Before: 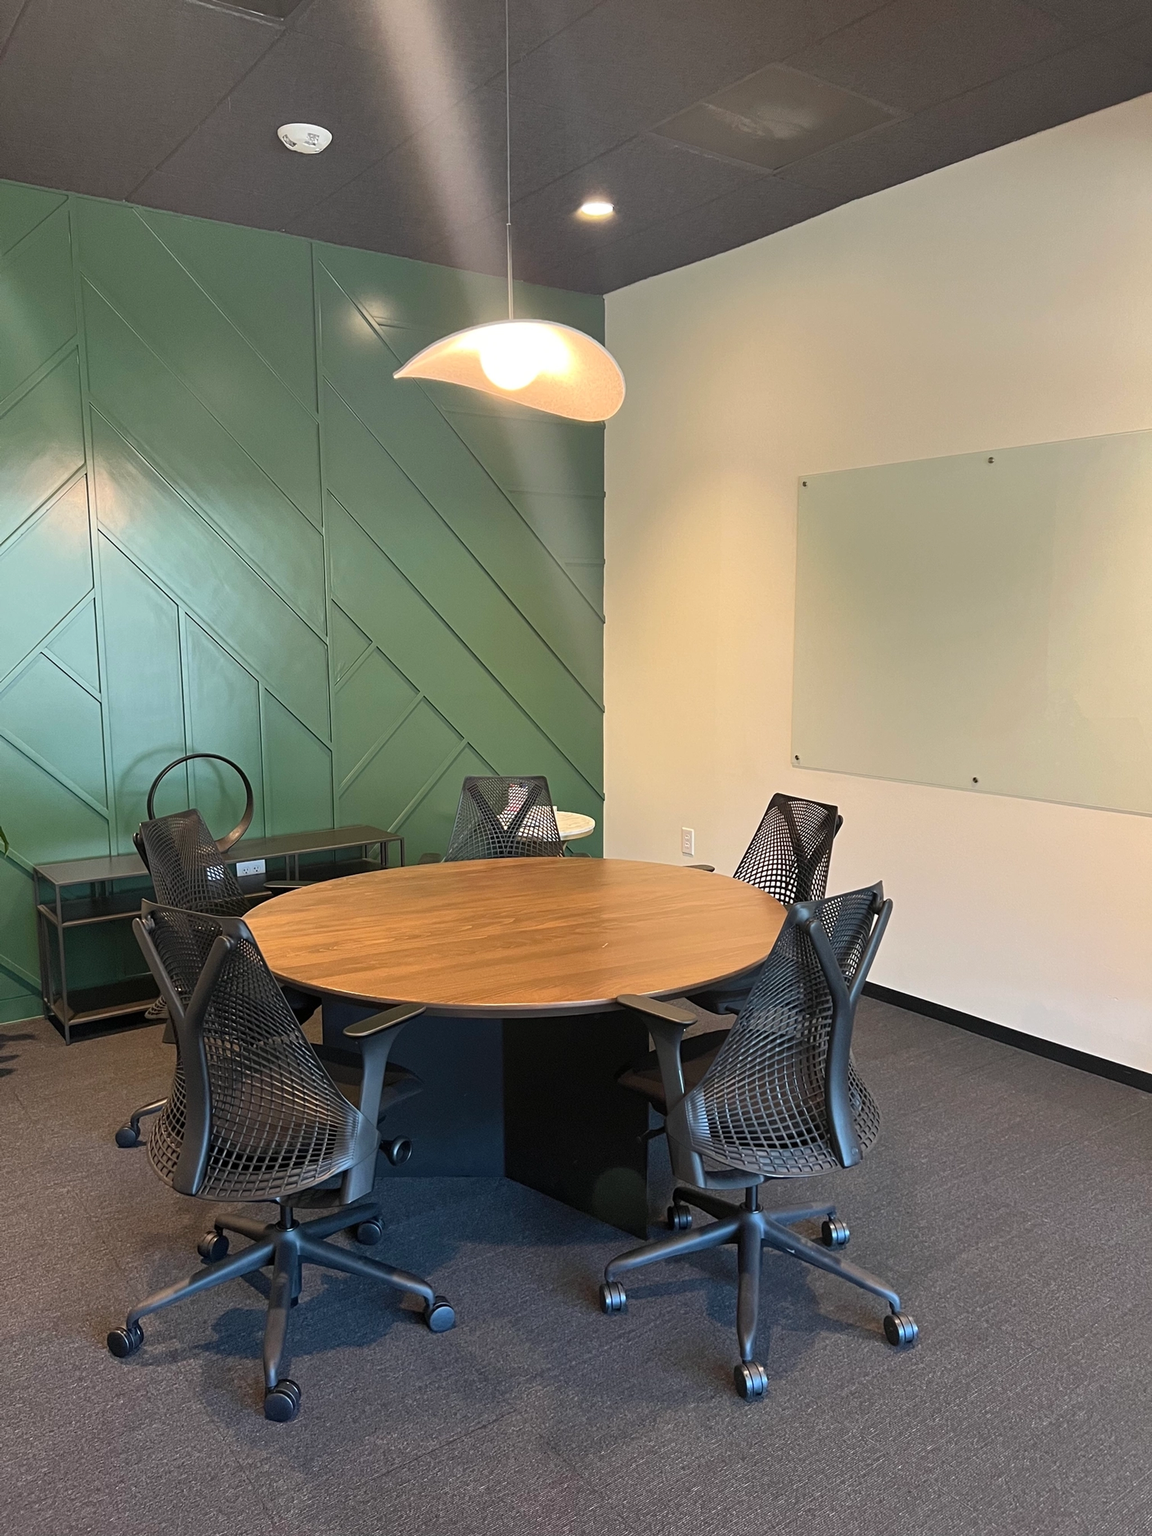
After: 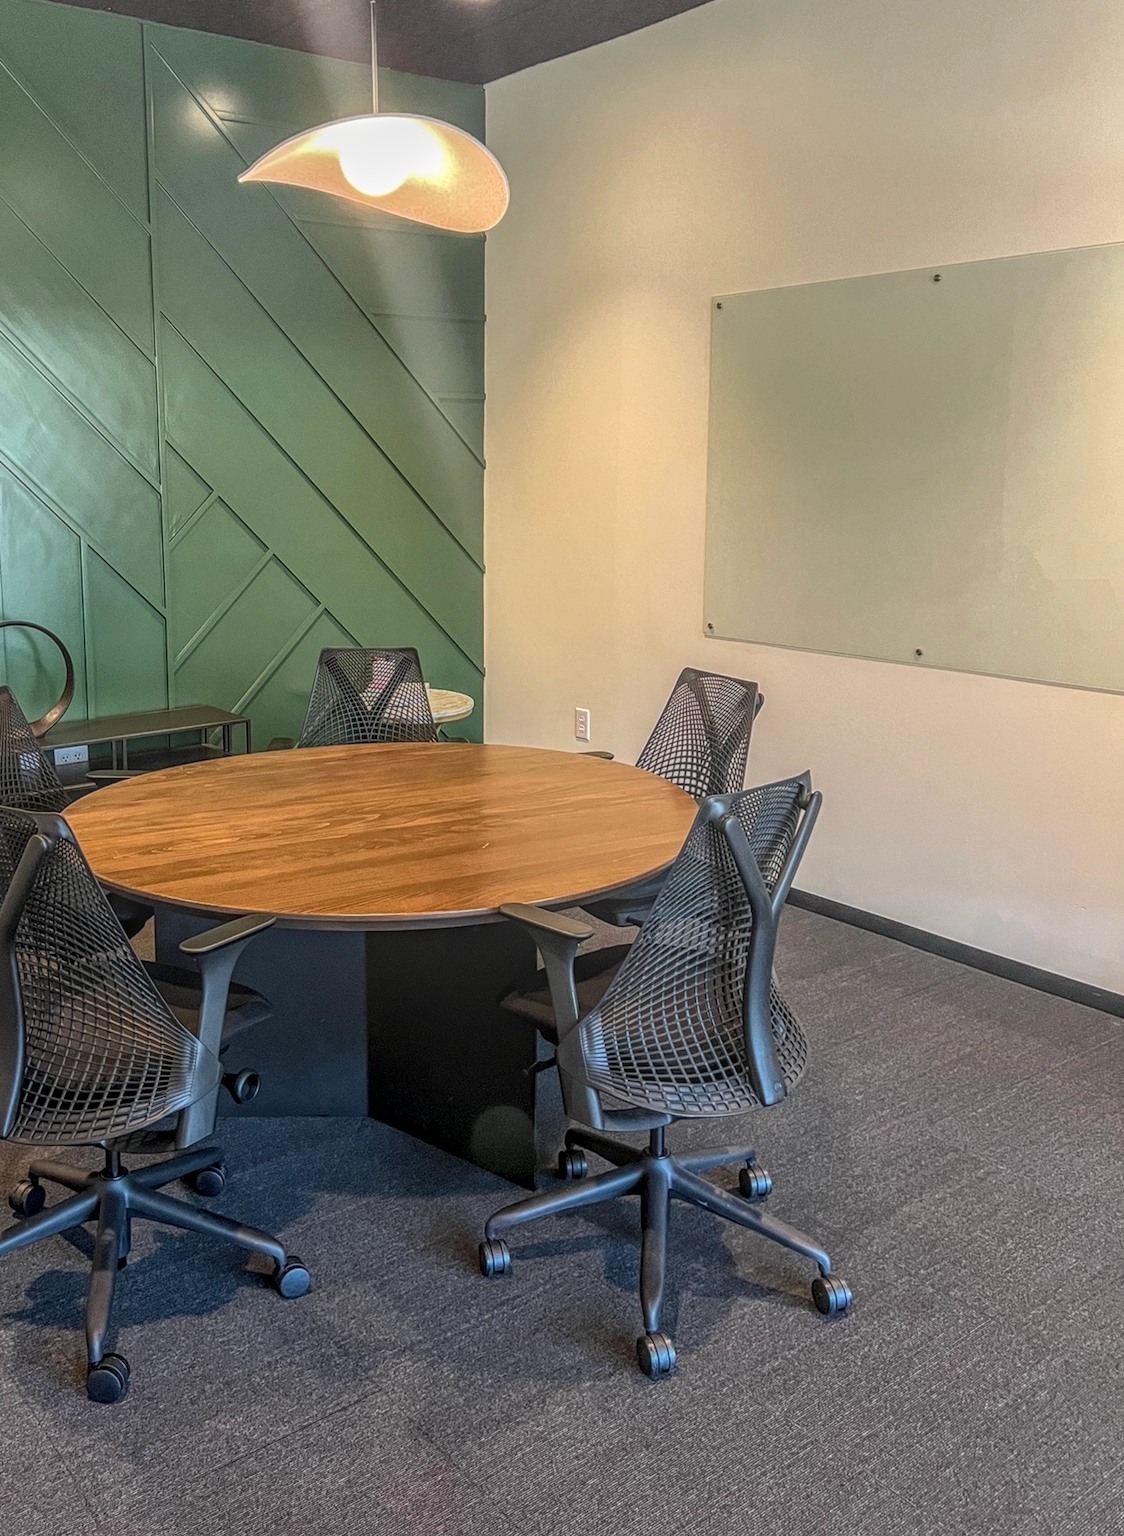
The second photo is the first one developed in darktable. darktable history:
local contrast: highlights 4%, shadows 2%, detail 199%, midtone range 0.247
crop: left 16.531%, top 14.506%
